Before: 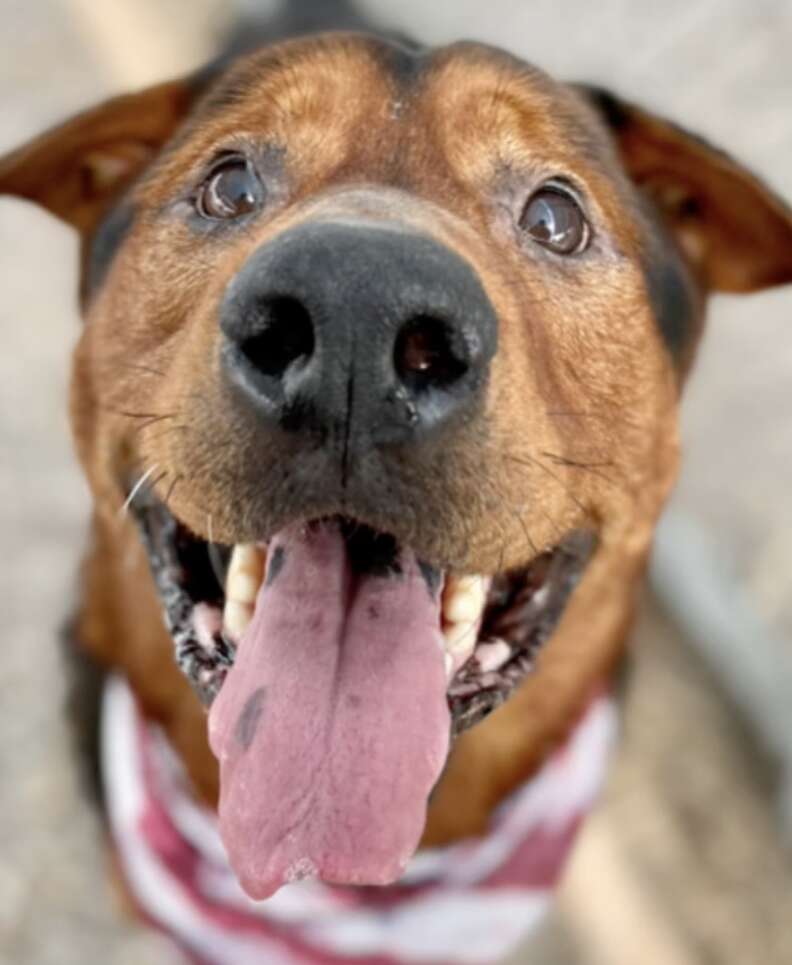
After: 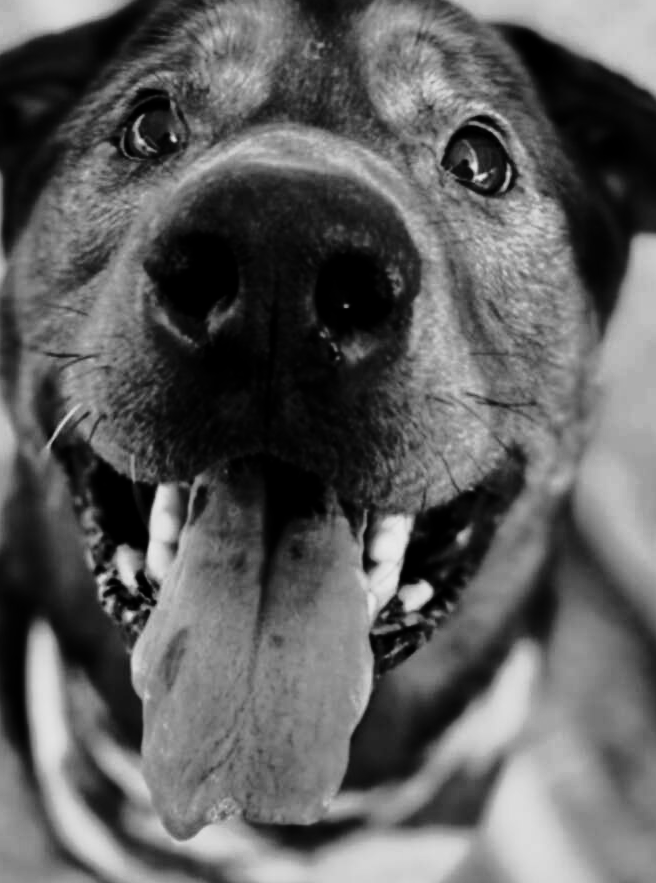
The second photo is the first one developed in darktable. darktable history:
tone curve: curves: ch0 [(0, 0) (0.139, 0.081) (0.304, 0.259) (0.502, 0.505) (0.683, 0.676) (0.761, 0.773) (0.858, 0.858) (0.987, 0.945)]; ch1 [(0, 0) (0.172, 0.123) (0.304, 0.288) (0.414, 0.44) (0.472, 0.473) (0.502, 0.508) (0.54, 0.543) (0.583, 0.601) (0.638, 0.654) (0.741, 0.783) (1, 1)]; ch2 [(0, 0) (0.411, 0.424) (0.485, 0.476) (0.502, 0.502) (0.557, 0.54) (0.631, 0.576) (1, 1)], color space Lab, independent channels, preserve colors none
contrast brightness saturation: contrast -0.03, brightness -0.59, saturation -1
crop: left 9.807%, top 6.259%, right 7.334%, bottom 2.177%
base curve: curves: ch0 [(0, 0) (0.032, 0.025) (0.121, 0.166) (0.206, 0.329) (0.605, 0.79) (1, 1)], preserve colors none
monochrome: a -11.7, b 1.62, size 0.5, highlights 0.38
